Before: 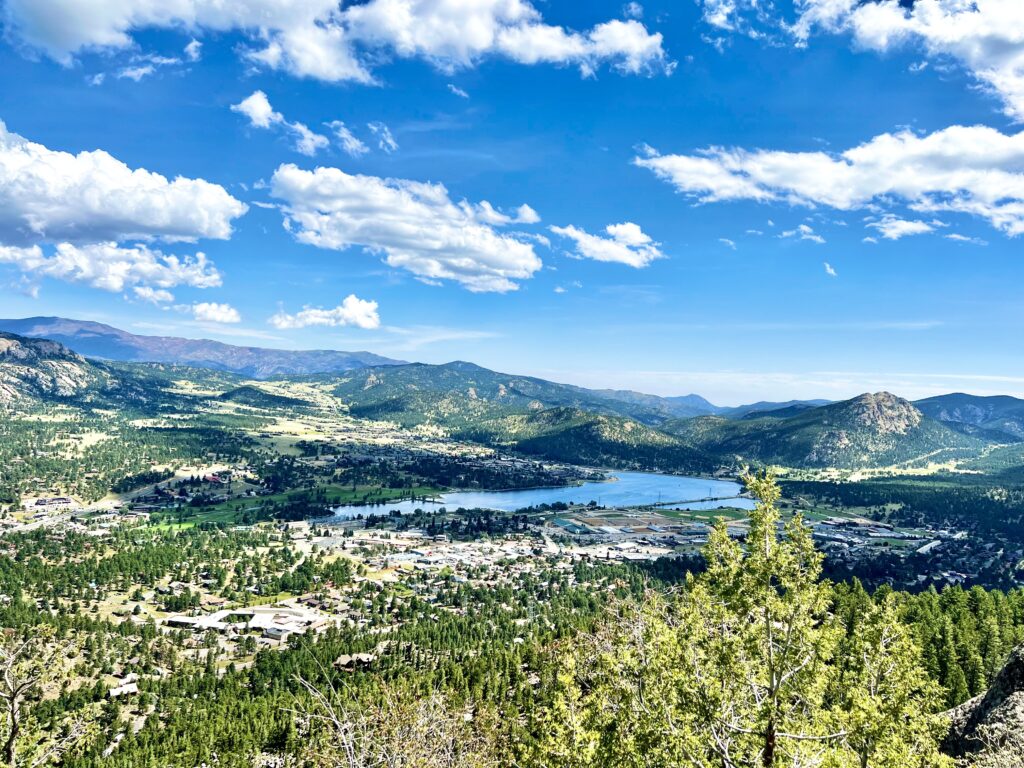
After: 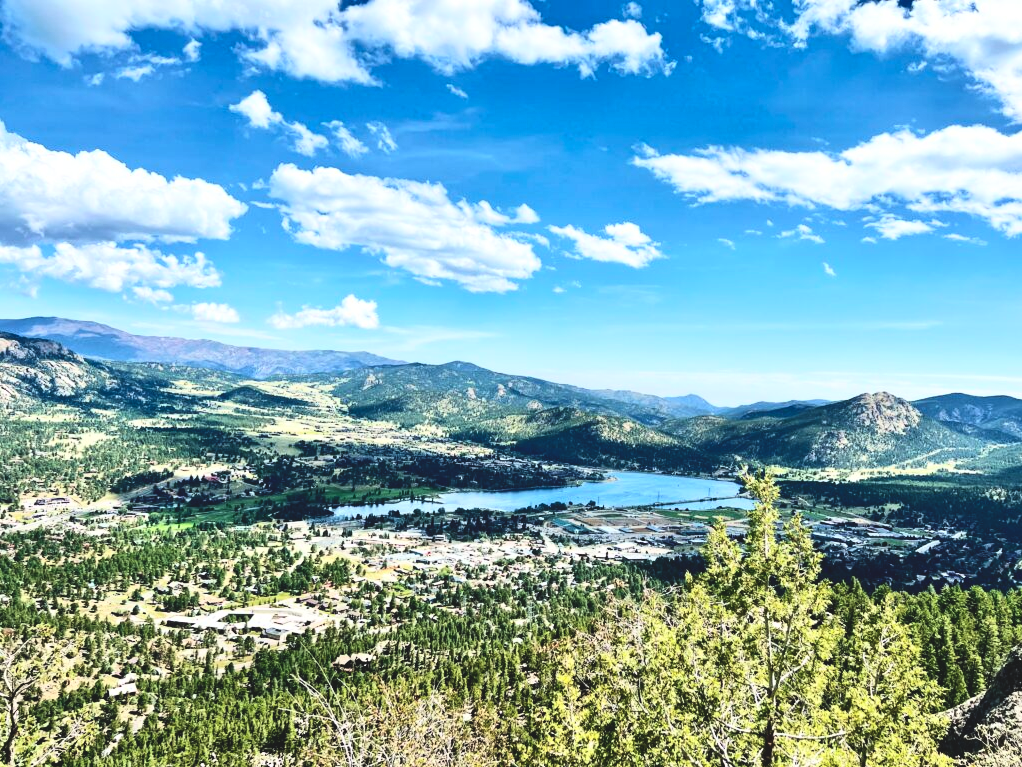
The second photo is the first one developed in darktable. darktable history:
exposure: black level correction -0.027, compensate highlight preservation false
crop: left 0.182%
contrast brightness saturation: contrast 0.294
